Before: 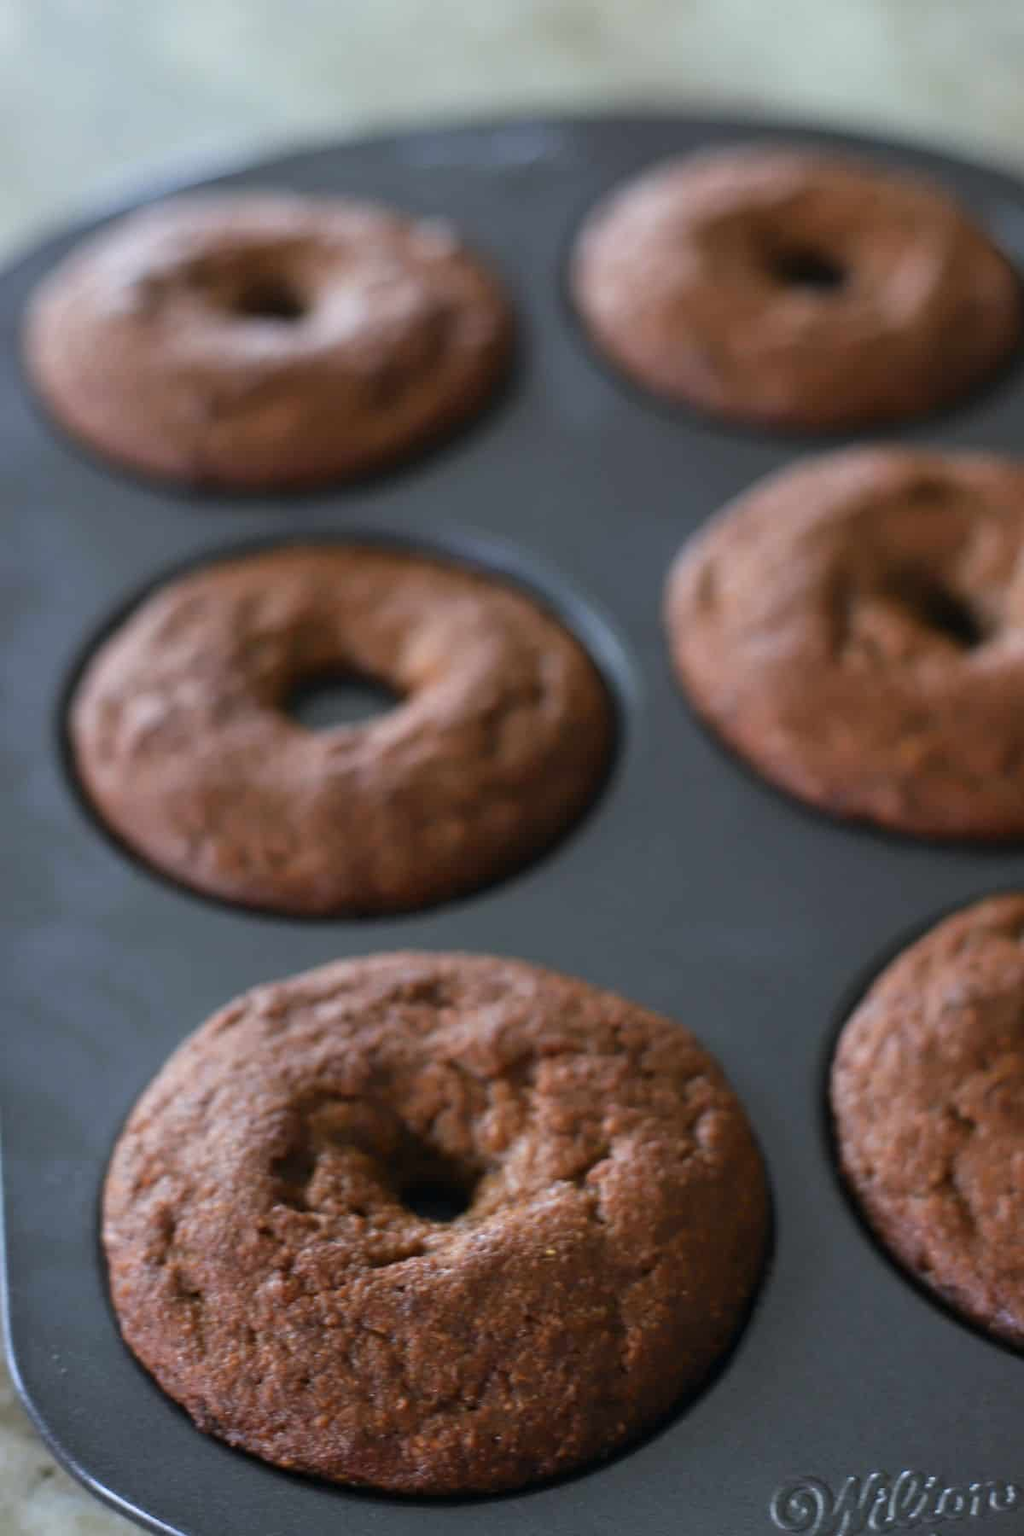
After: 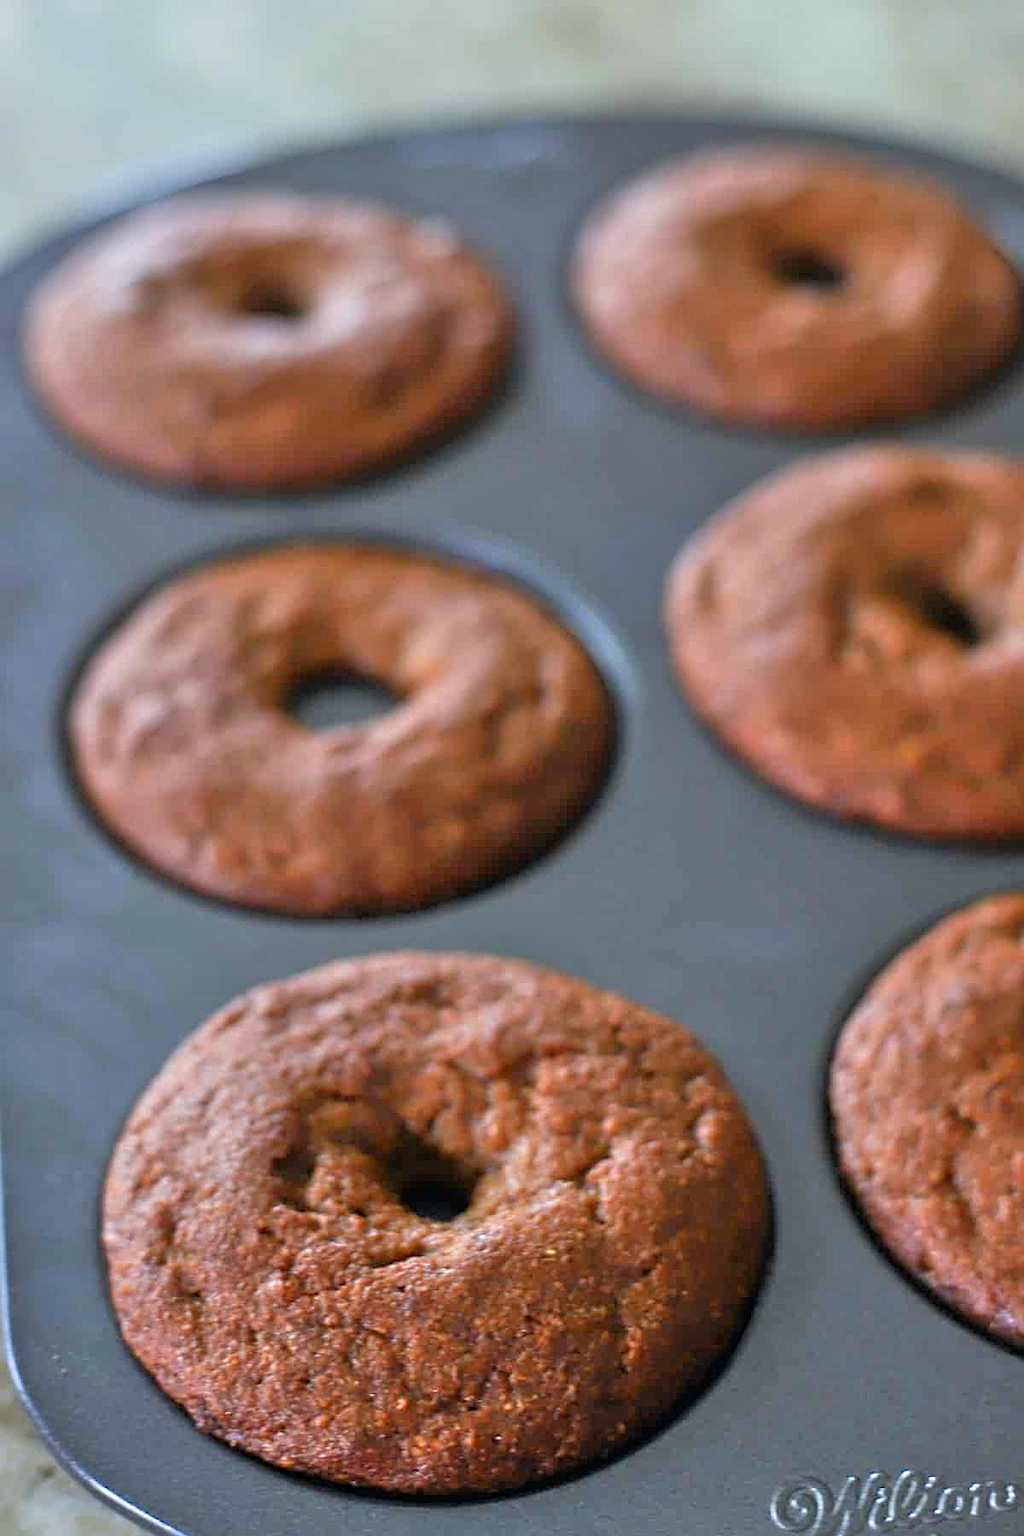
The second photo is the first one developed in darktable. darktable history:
tone equalizer: -7 EV 0.163 EV, -6 EV 0.566 EV, -5 EV 1.16 EV, -4 EV 1.36 EV, -3 EV 1.17 EV, -2 EV 0.6 EV, -1 EV 0.156 EV
contrast brightness saturation: contrast 0.084, saturation 0.202
sharpen: radius 2.538, amount 0.633
